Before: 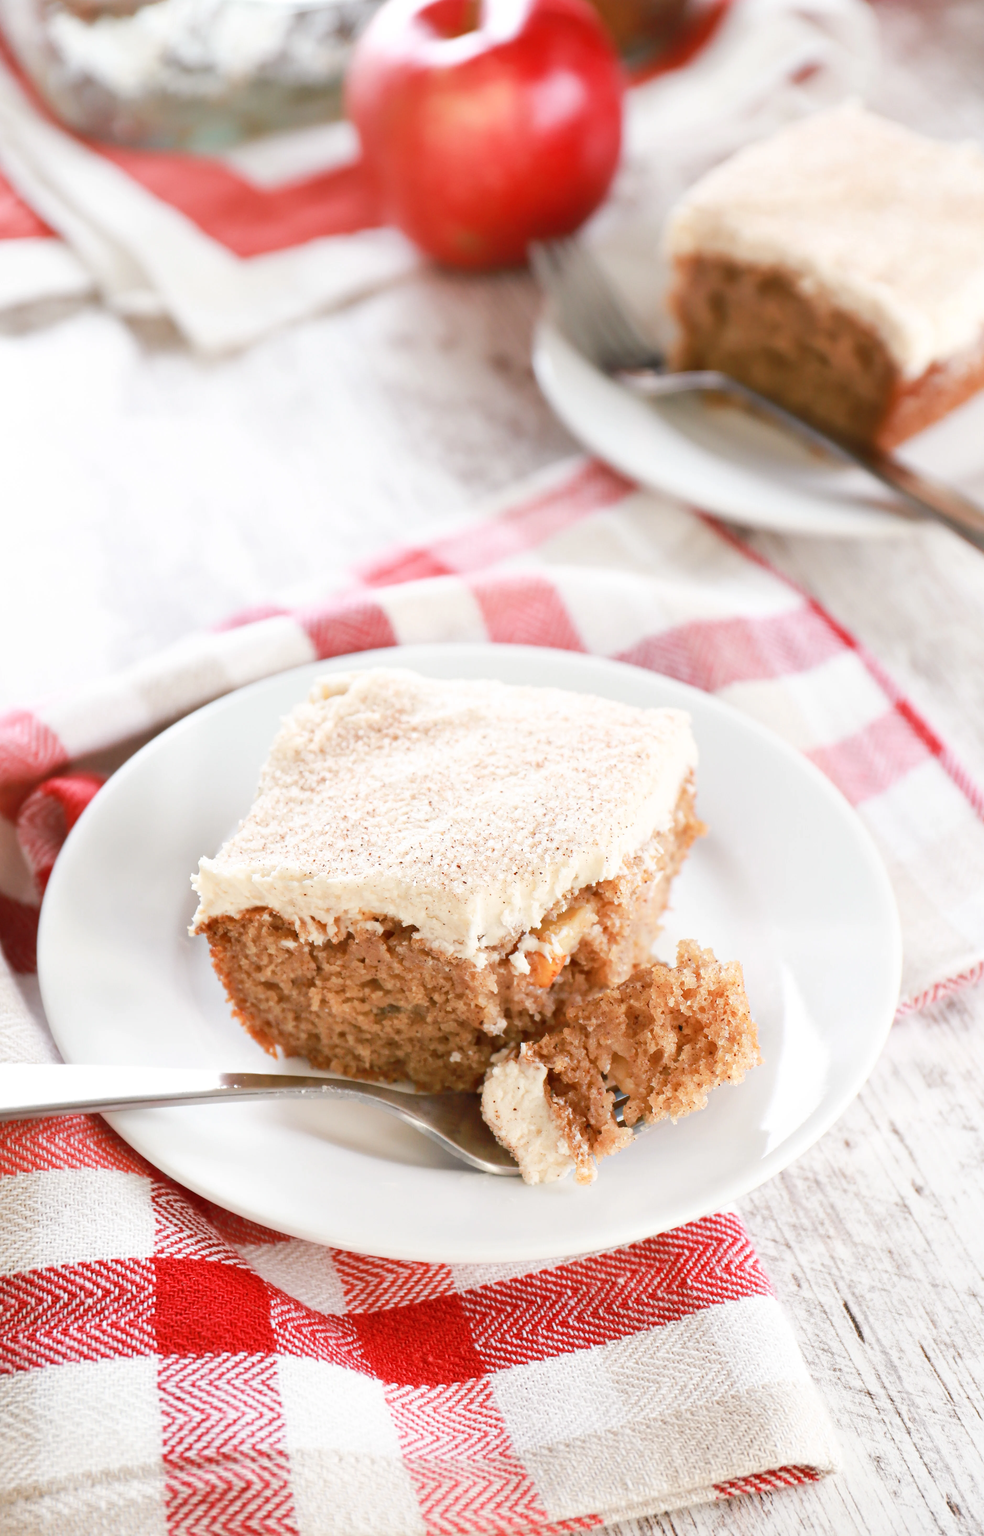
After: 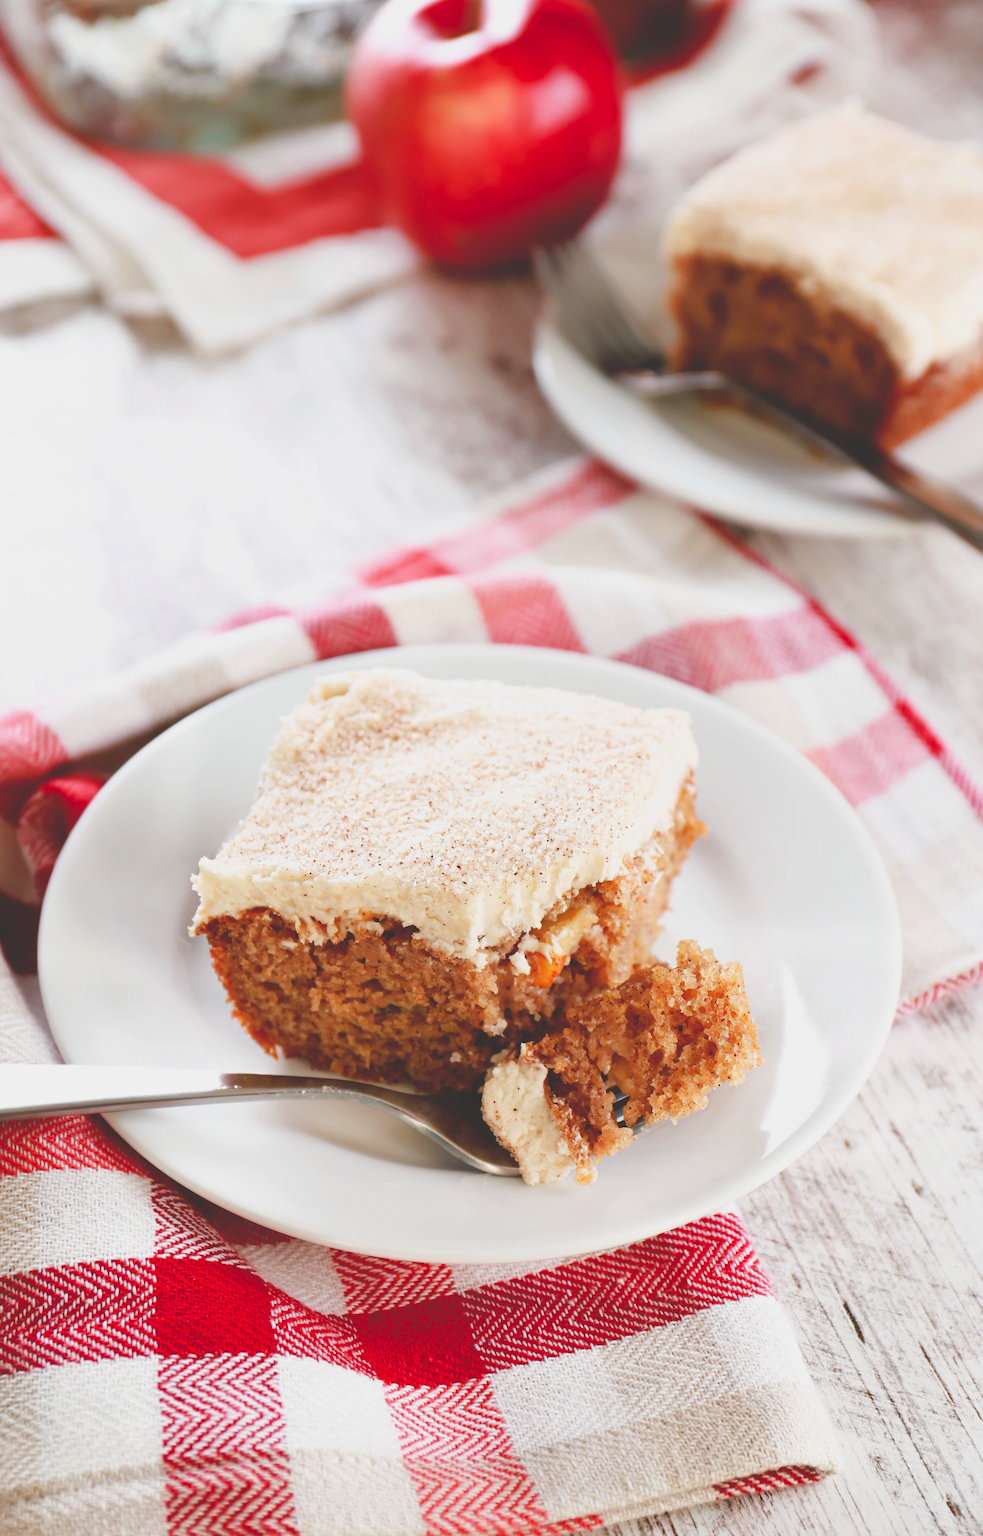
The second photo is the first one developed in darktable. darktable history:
base curve: curves: ch0 [(0, 0.02) (0.083, 0.036) (1, 1)], preserve colors none
contrast brightness saturation: contrast -0.11
